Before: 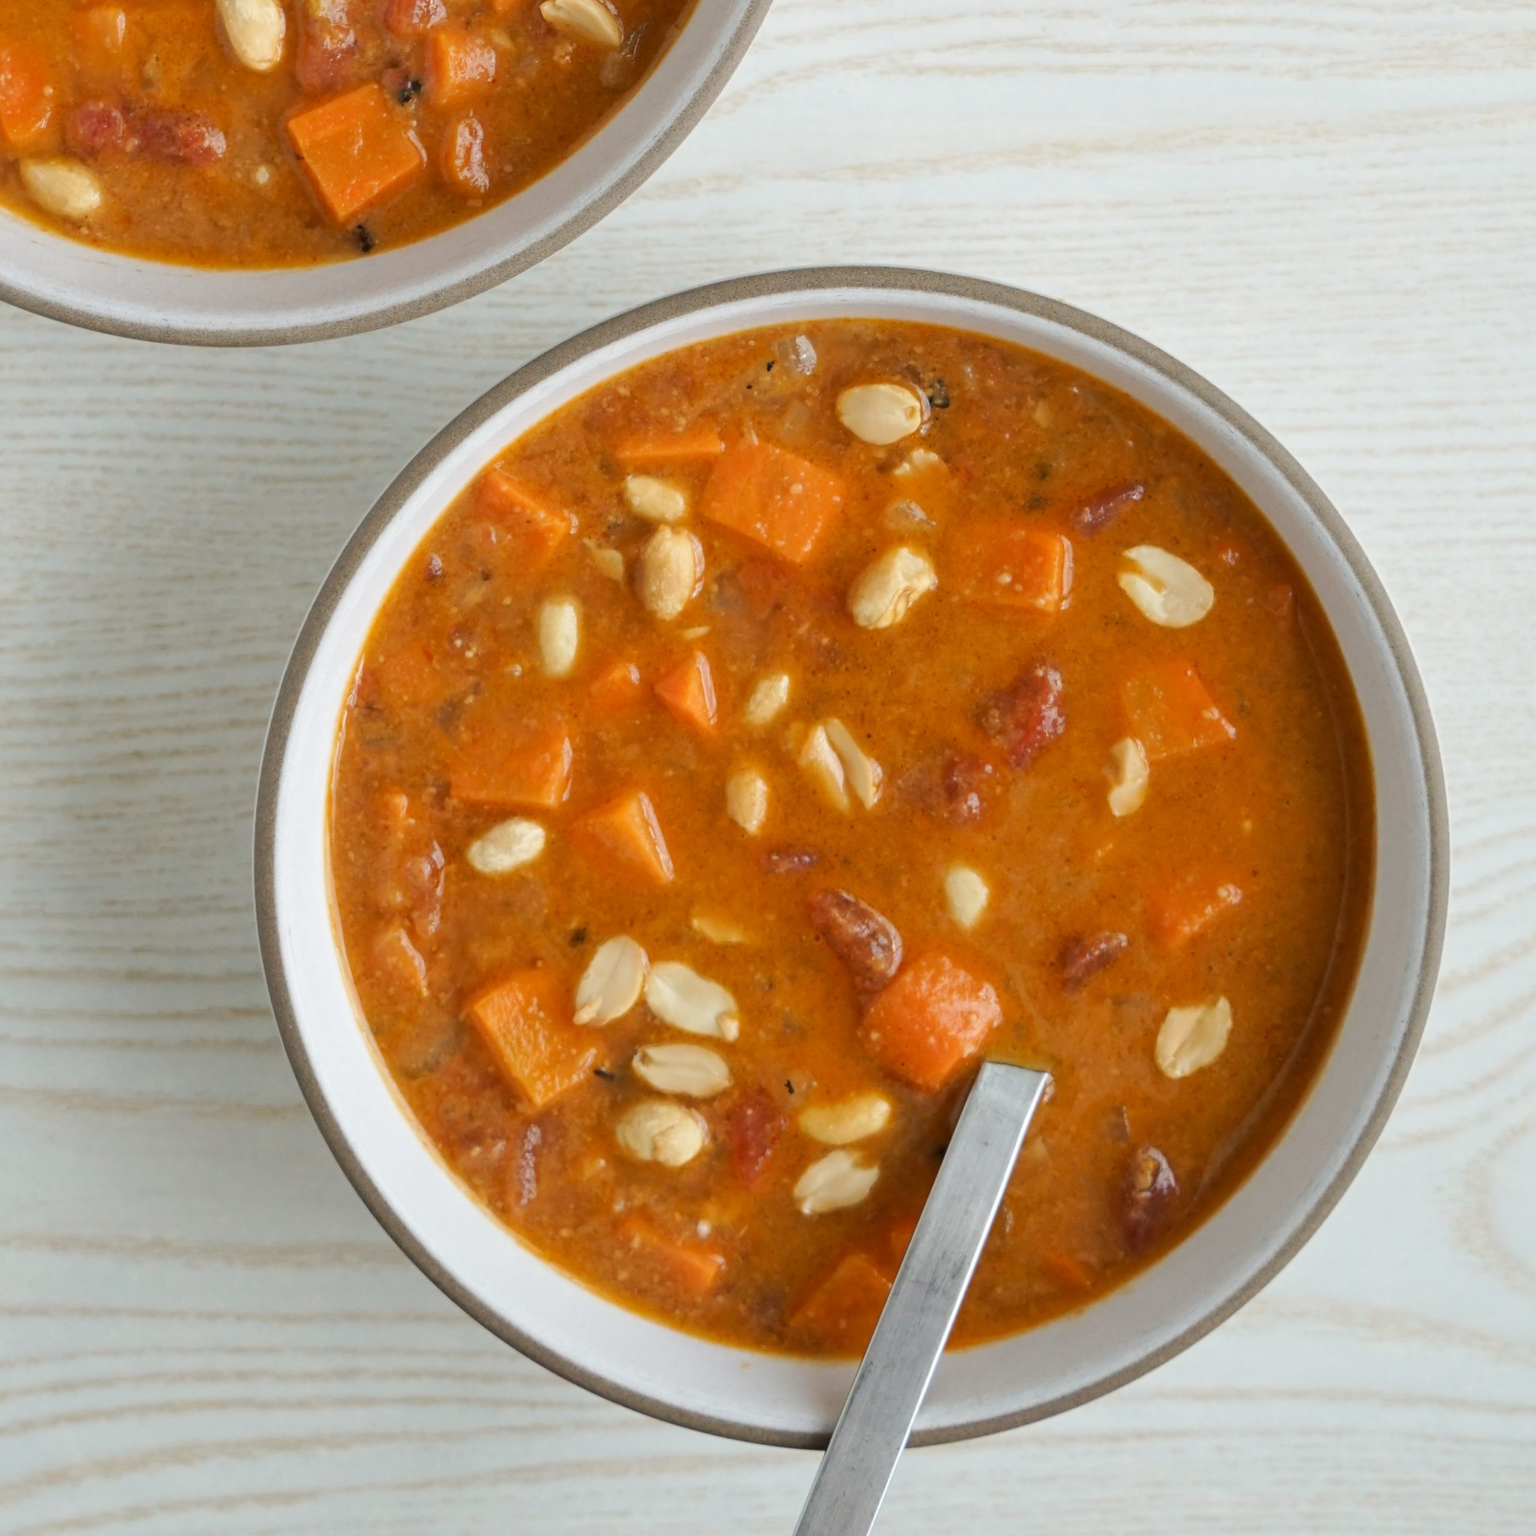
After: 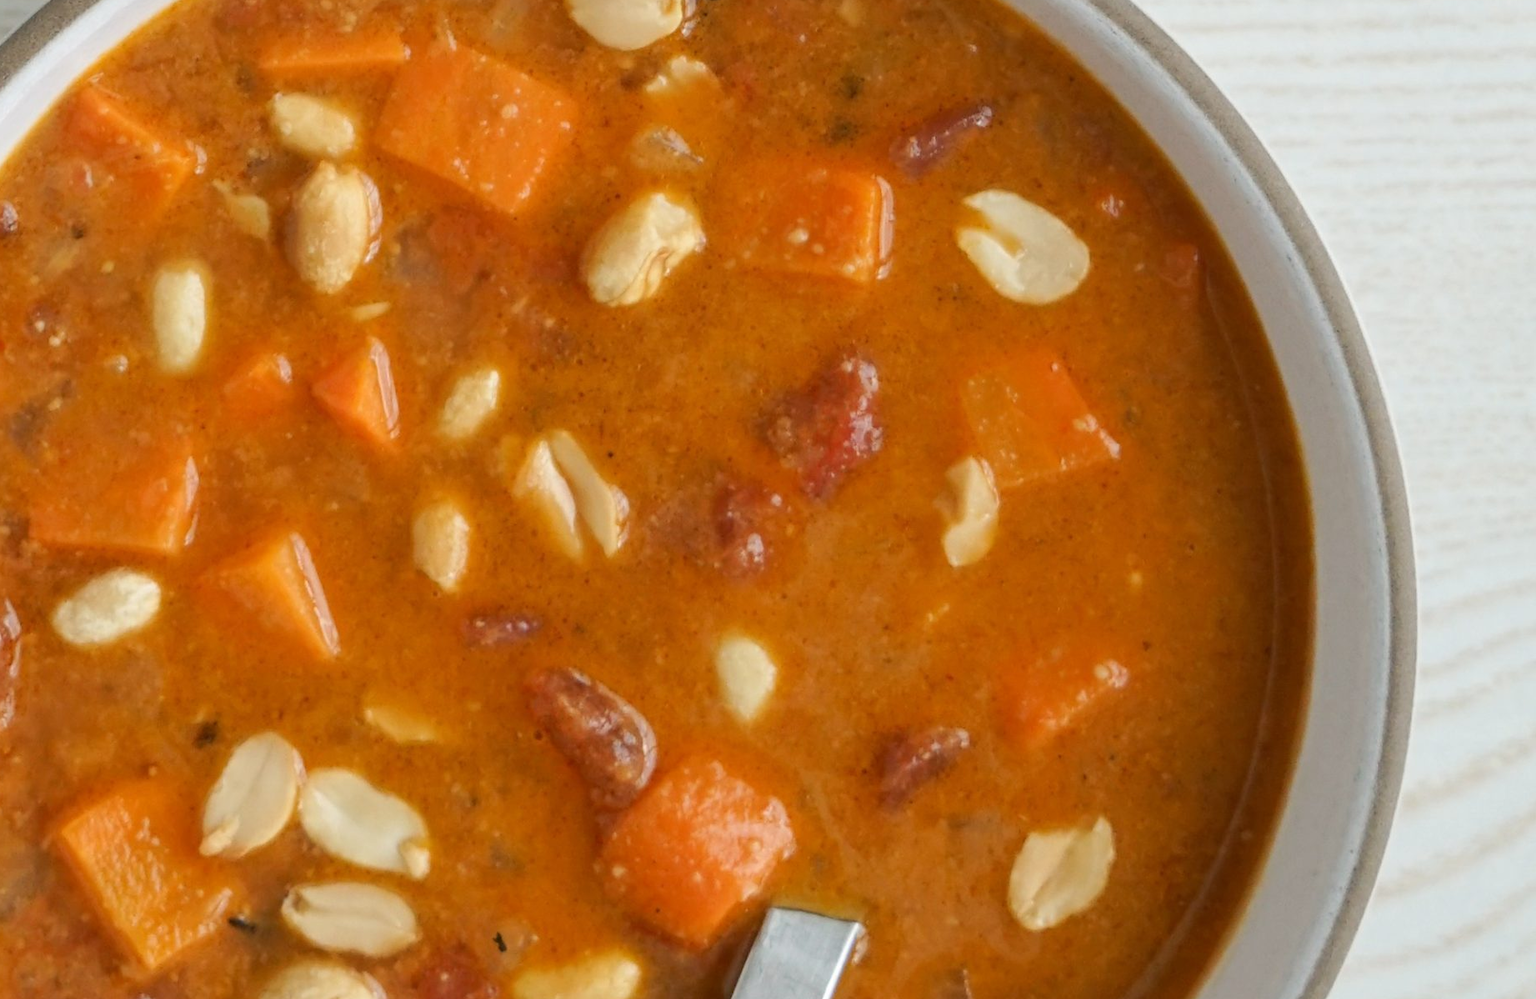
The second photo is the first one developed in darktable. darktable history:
crop and rotate: left 27.982%, top 26.605%, bottom 26.522%
